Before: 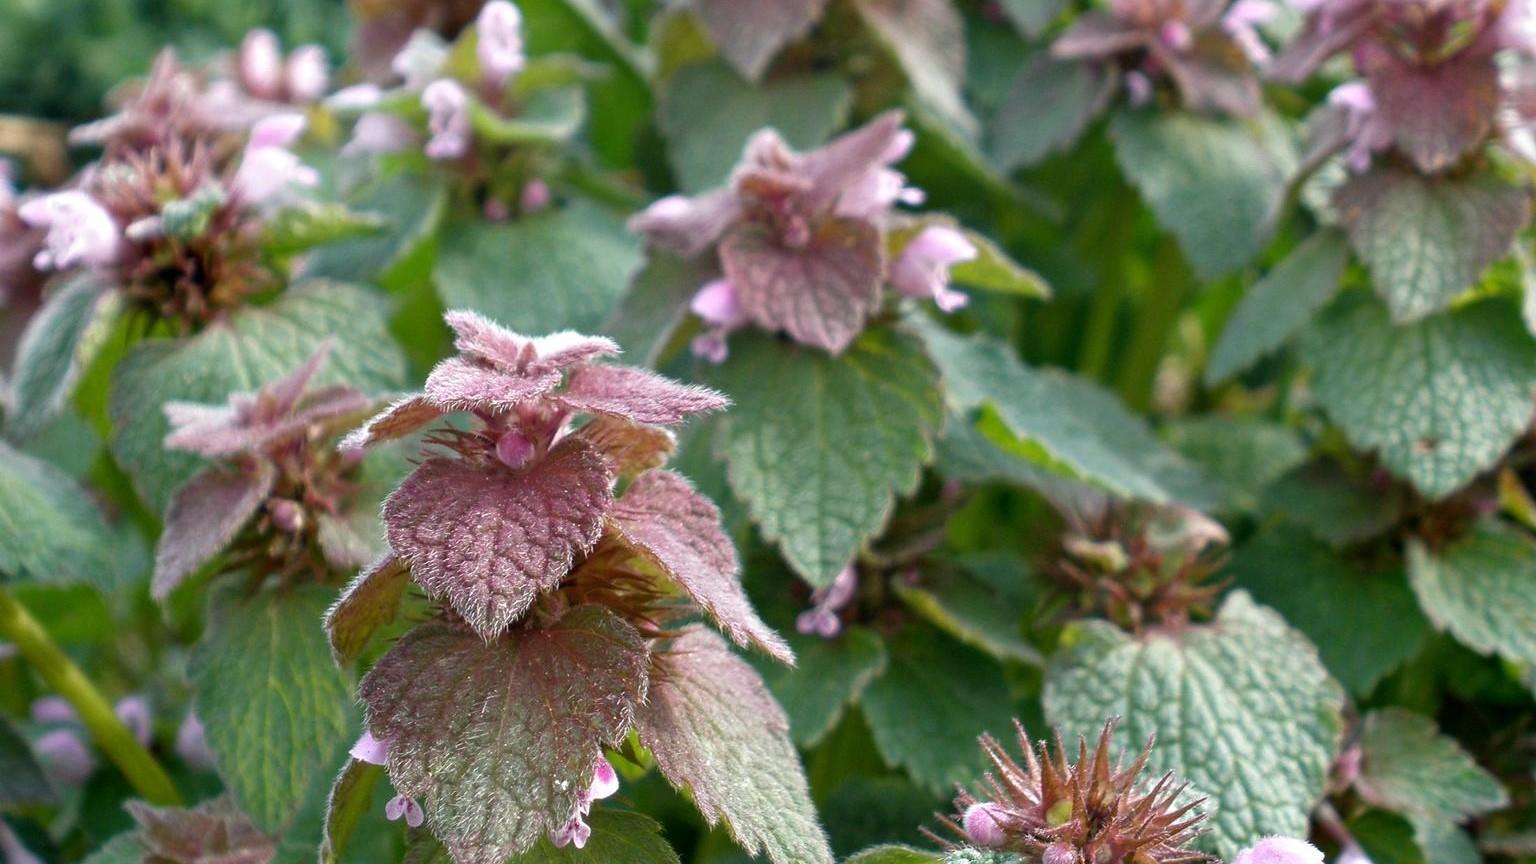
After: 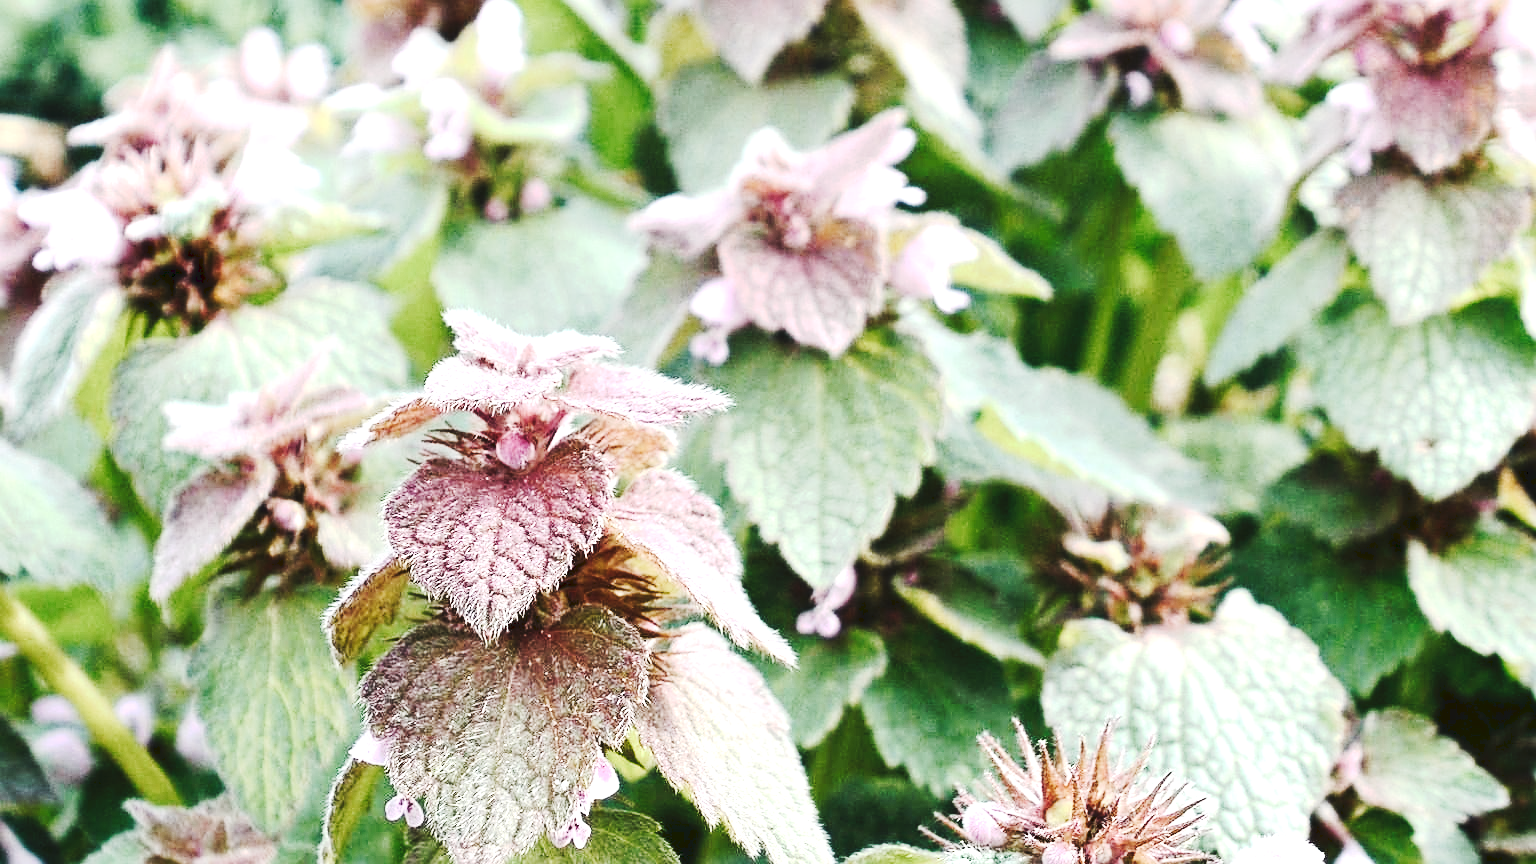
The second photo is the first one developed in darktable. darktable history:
tone curve: curves: ch0 [(0, 0) (0.003, 0.061) (0.011, 0.065) (0.025, 0.066) (0.044, 0.077) (0.069, 0.092) (0.1, 0.106) (0.136, 0.125) (0.177, 0.16) (0.224, 0.206) (0.277, 0.272) (0.335, 0.356) (0.399, 0.472) (0.468, 0.59) (0.543, 0.686) (0.623, 0.766) (0.709, 0.832) (0.801, 0.886) (0.898, 0.929) (1, 1)], preserve colors none
sharpen: on, module defaults
exposure: black level correction 0, exposure 1.1 EV, compensate exposure bias true, compensate highlight preservation false
contrast brightness saturation: contrast 0.25, saturation -0.31
